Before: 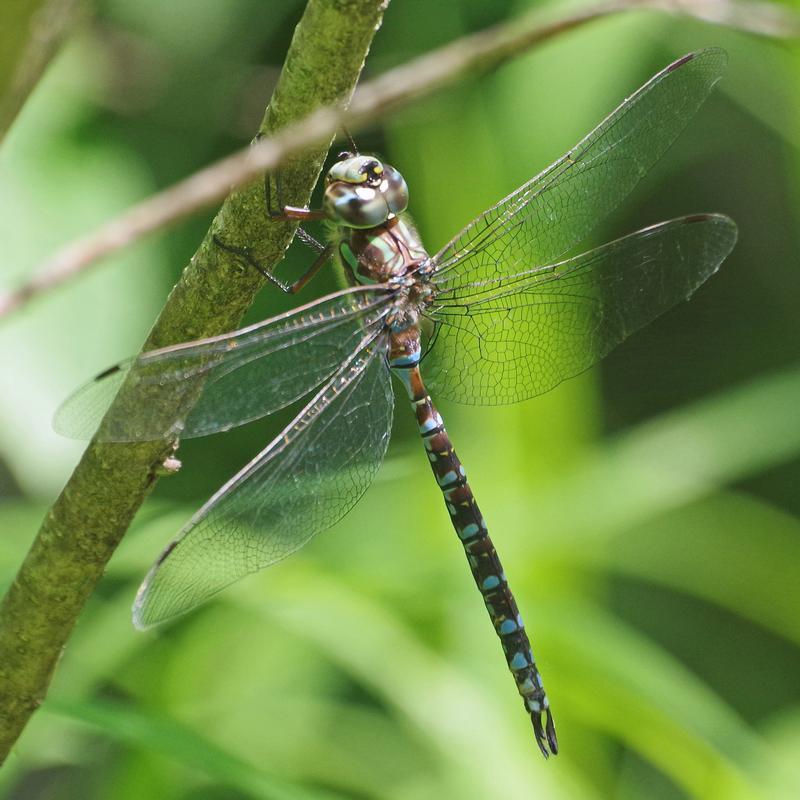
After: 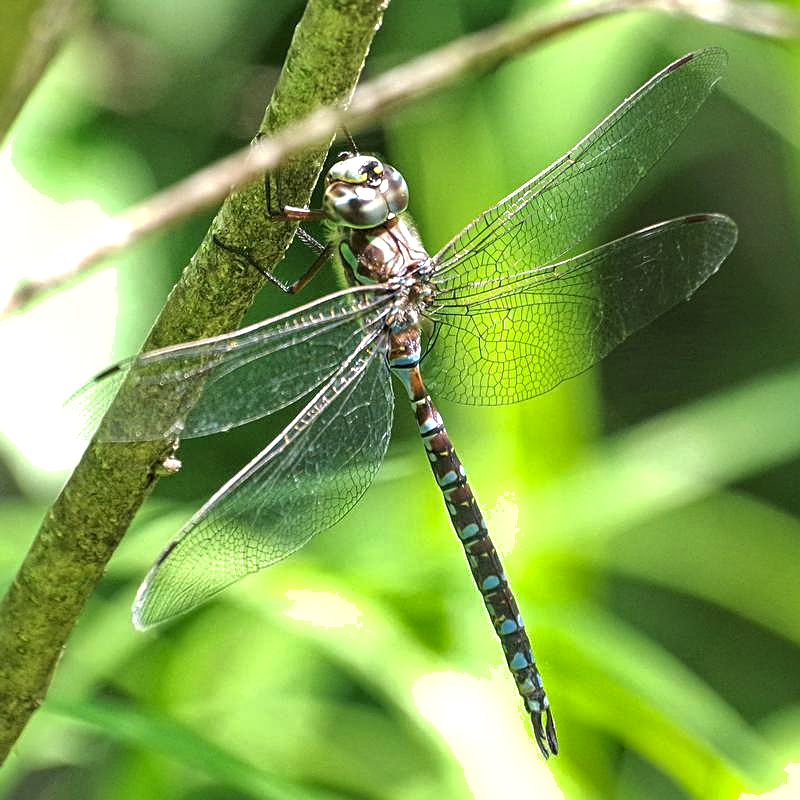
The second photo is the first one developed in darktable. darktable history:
shadows and highlights: on, module defaults
local contrast: detail 150%
tone equalizer: -8 EV -0.772 EV, -7 EV -0.688 EV, -6 EV -0.62 EV, -5 EV -0.381 EV, -3 EV 0.376 EV, -2 EV 0.6 EV, -1 EV 0.679 EV, +0 EV 0.763 EV
sharpen: on, module defaults
